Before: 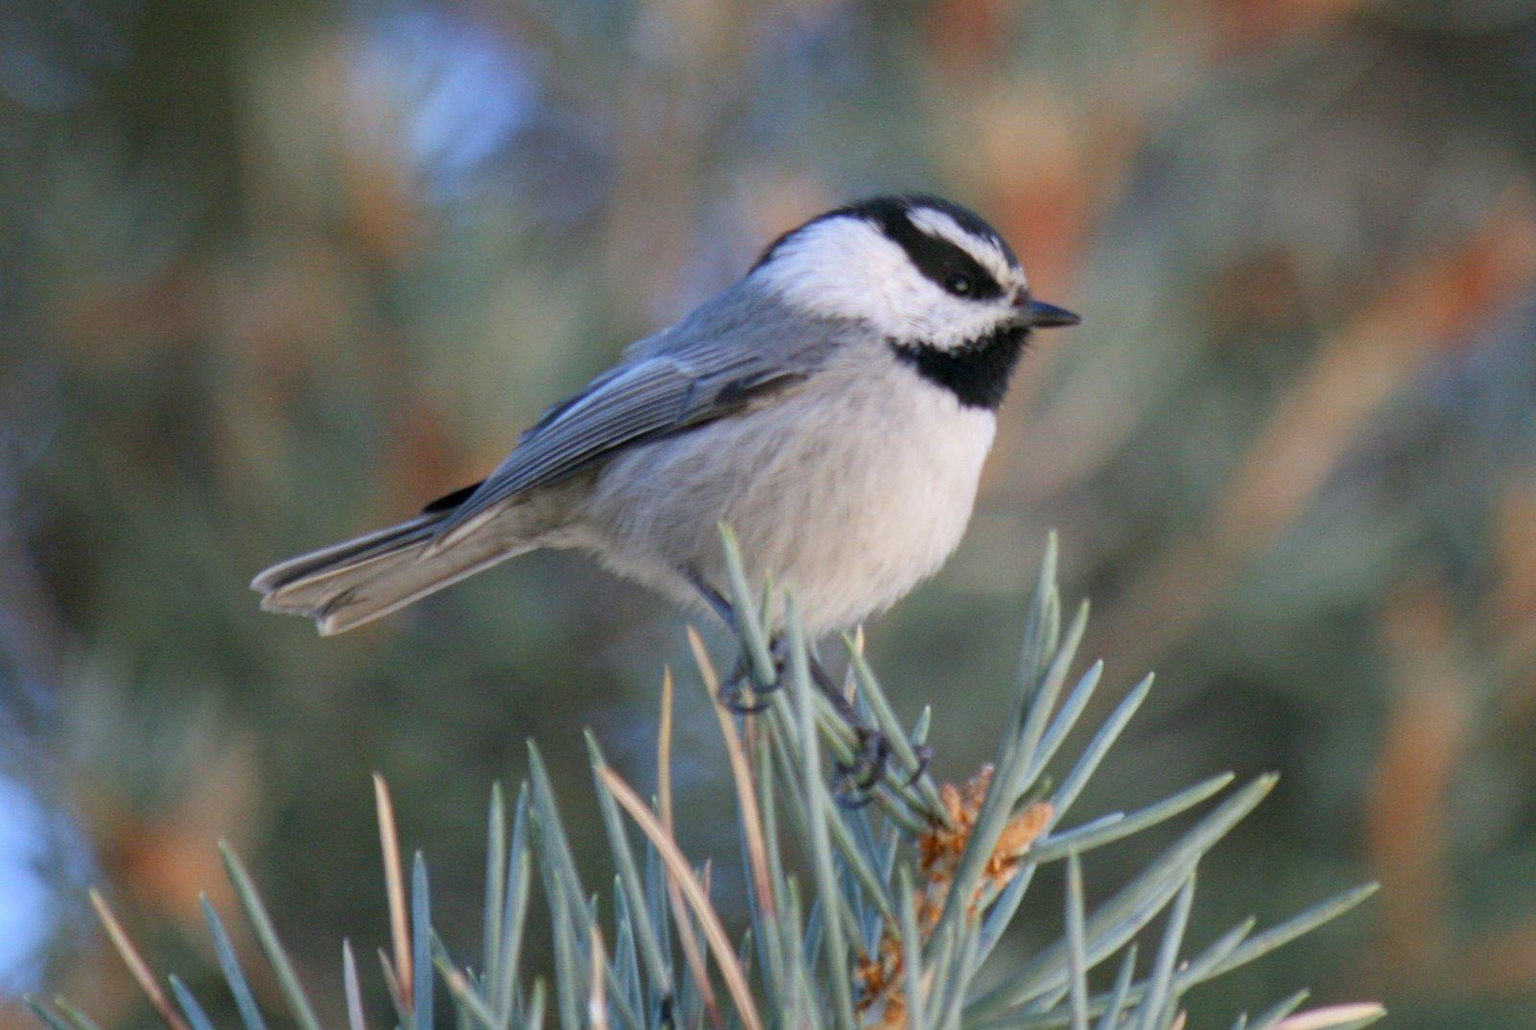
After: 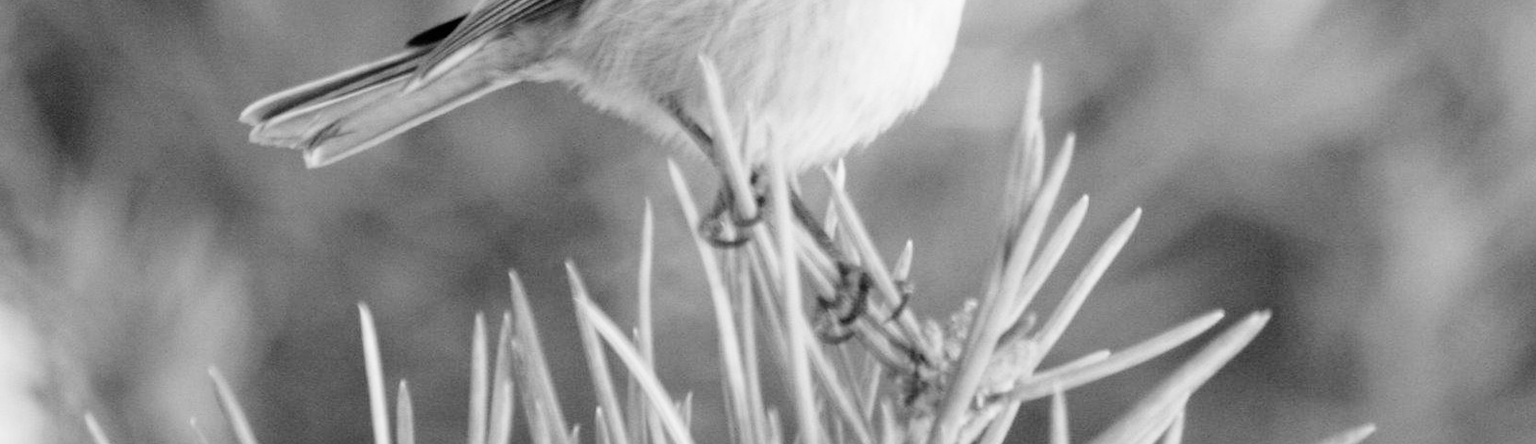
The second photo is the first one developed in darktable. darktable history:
crop: top 45.551%, bottom 12.262%
rotate and perspective: lens shift (horizontal) -0.055, automatic cropping off
base curve: curves: ch0 [(0, 0) (0.008, 0.007) (0.022, 0.029) (0.048, 0.089) (0.092, 0.197) (0.191, 0.399) (0.275, 0.534) (0.357, 0.65) (0.477, 0.78) (0.542, 0.833) (0.799, 0.973) (1, 1)], preserve colors none
monochrome: a -4.13, b 5.16, size 1
